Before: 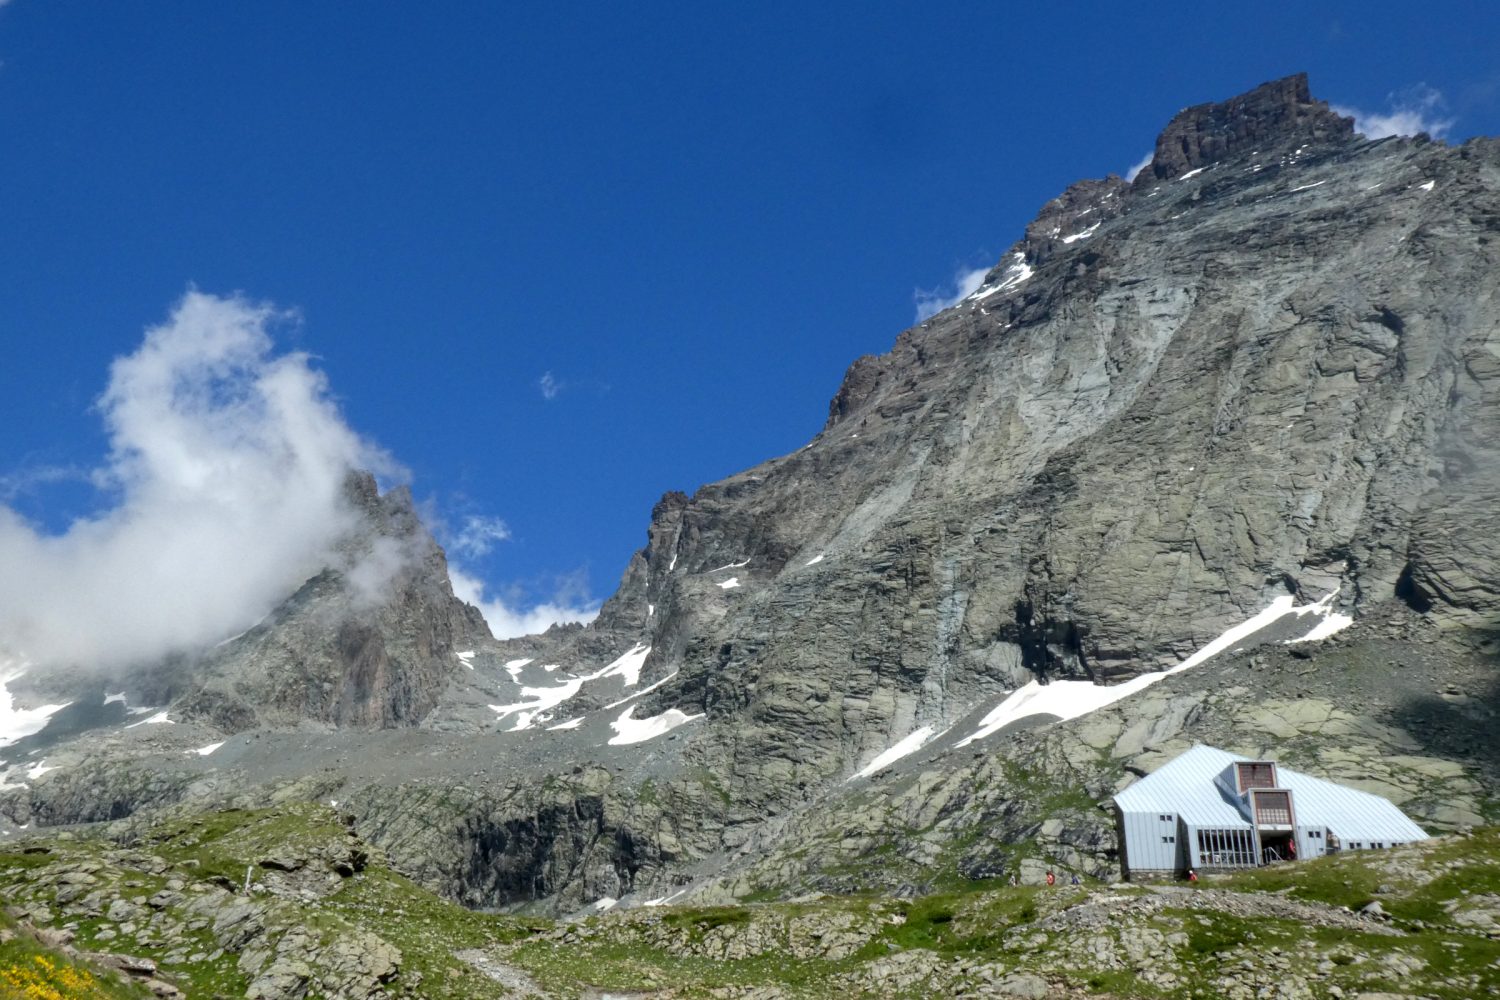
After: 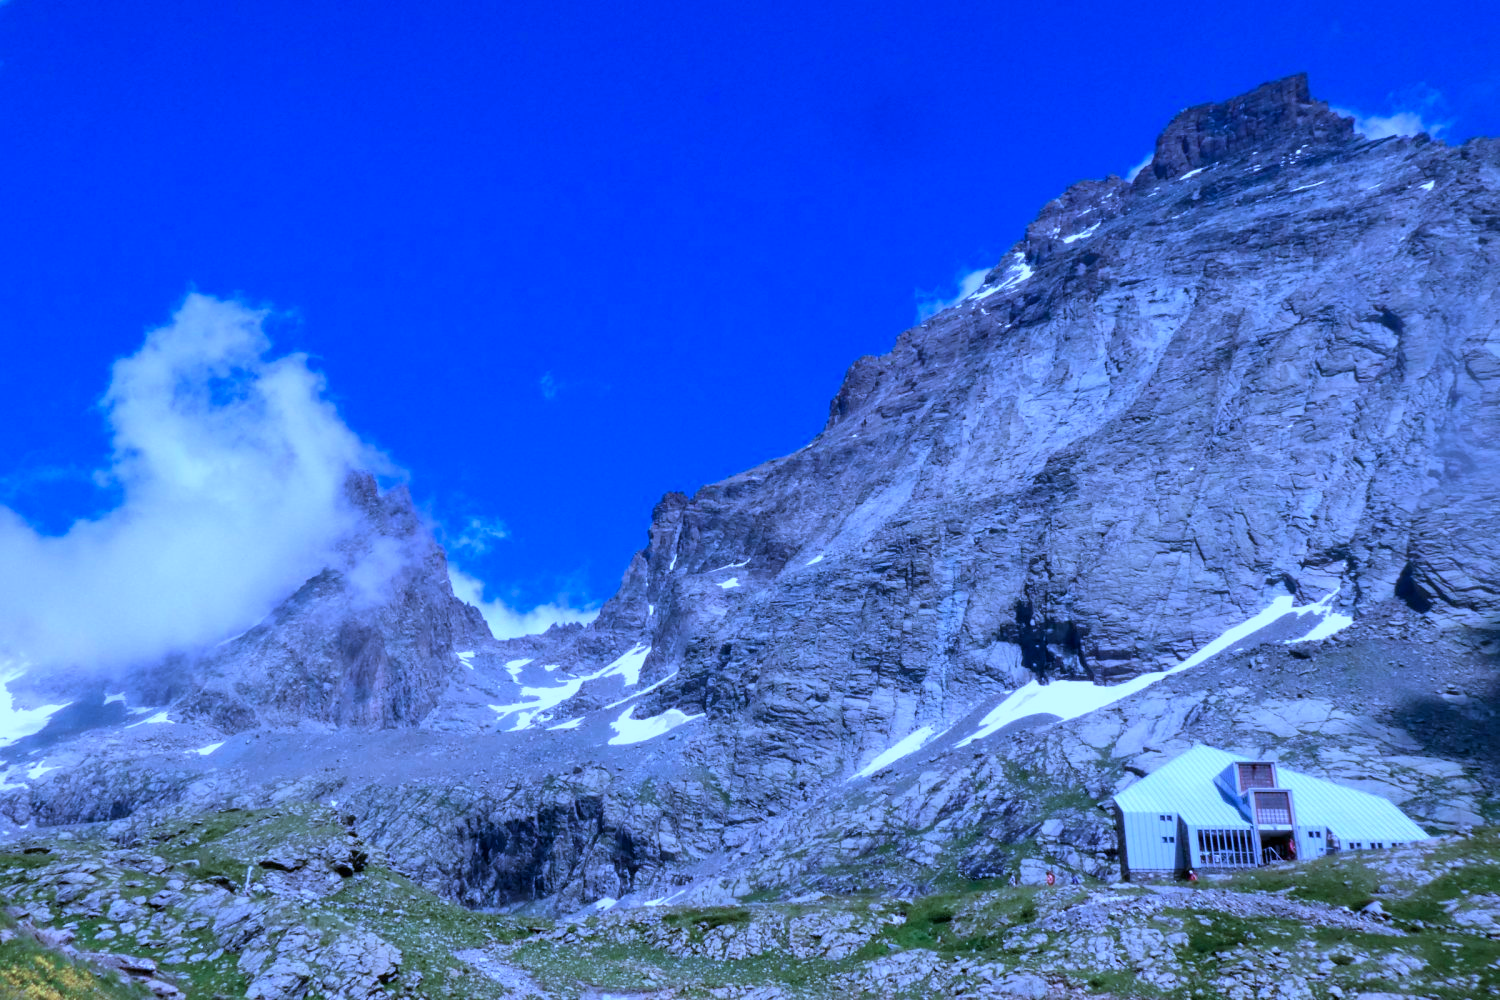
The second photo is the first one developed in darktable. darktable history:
color calibration: output R [1.063, -0.012, -0.003, 0], output B [-0.079, 0.047, 1, 0], illuminant custom, x 0.46, y 0.43, temperature 2642.66 K
